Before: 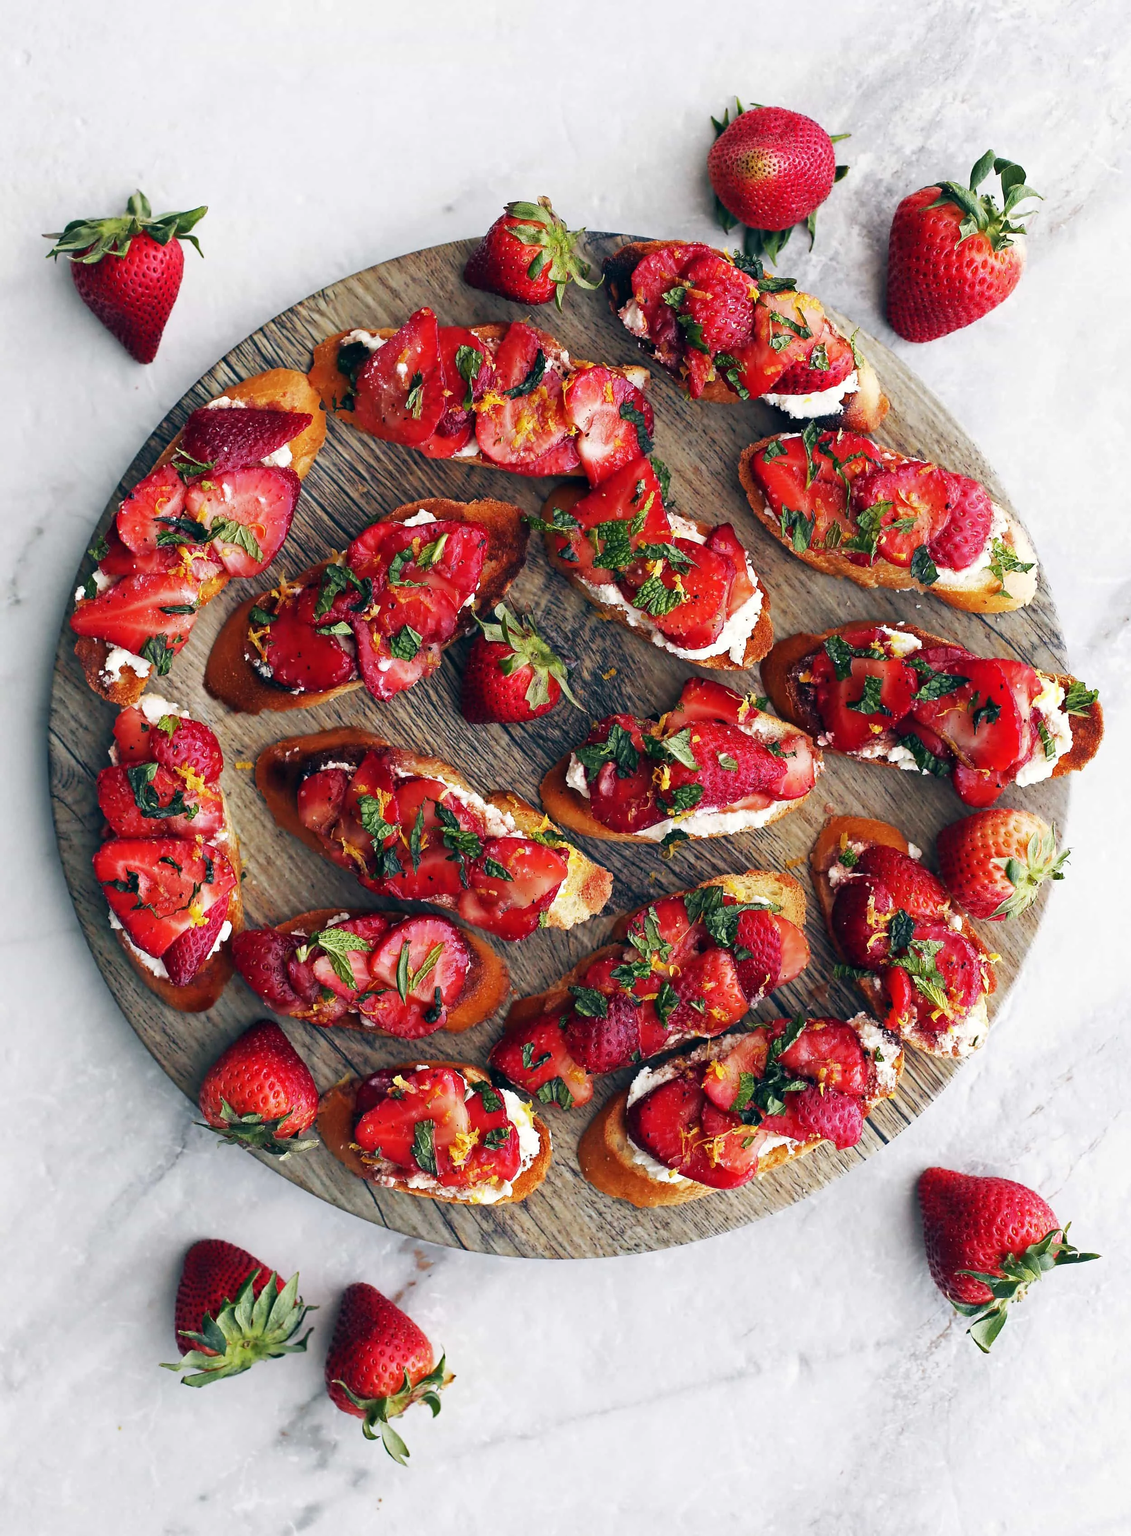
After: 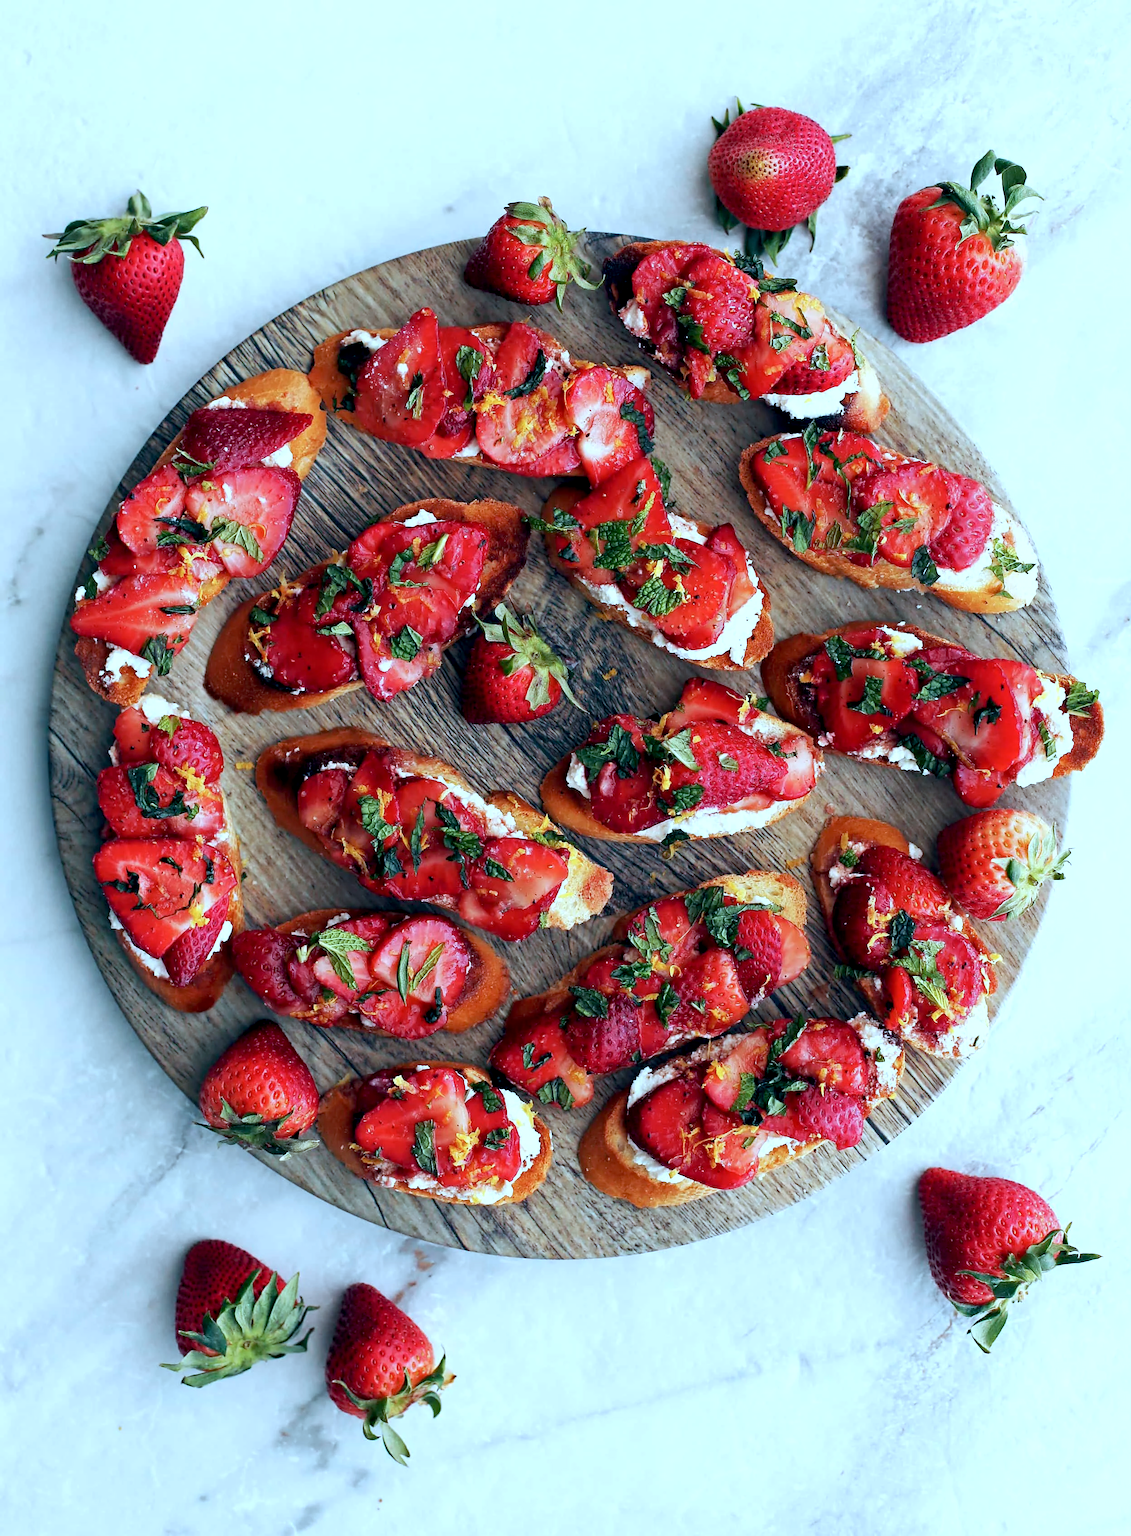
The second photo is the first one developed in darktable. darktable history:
exposure: black level correction 0.007, exposure 0.156 EV, compensate highlight preservation false
color correction: highlights a* -10.69, highlights b* -19.68
